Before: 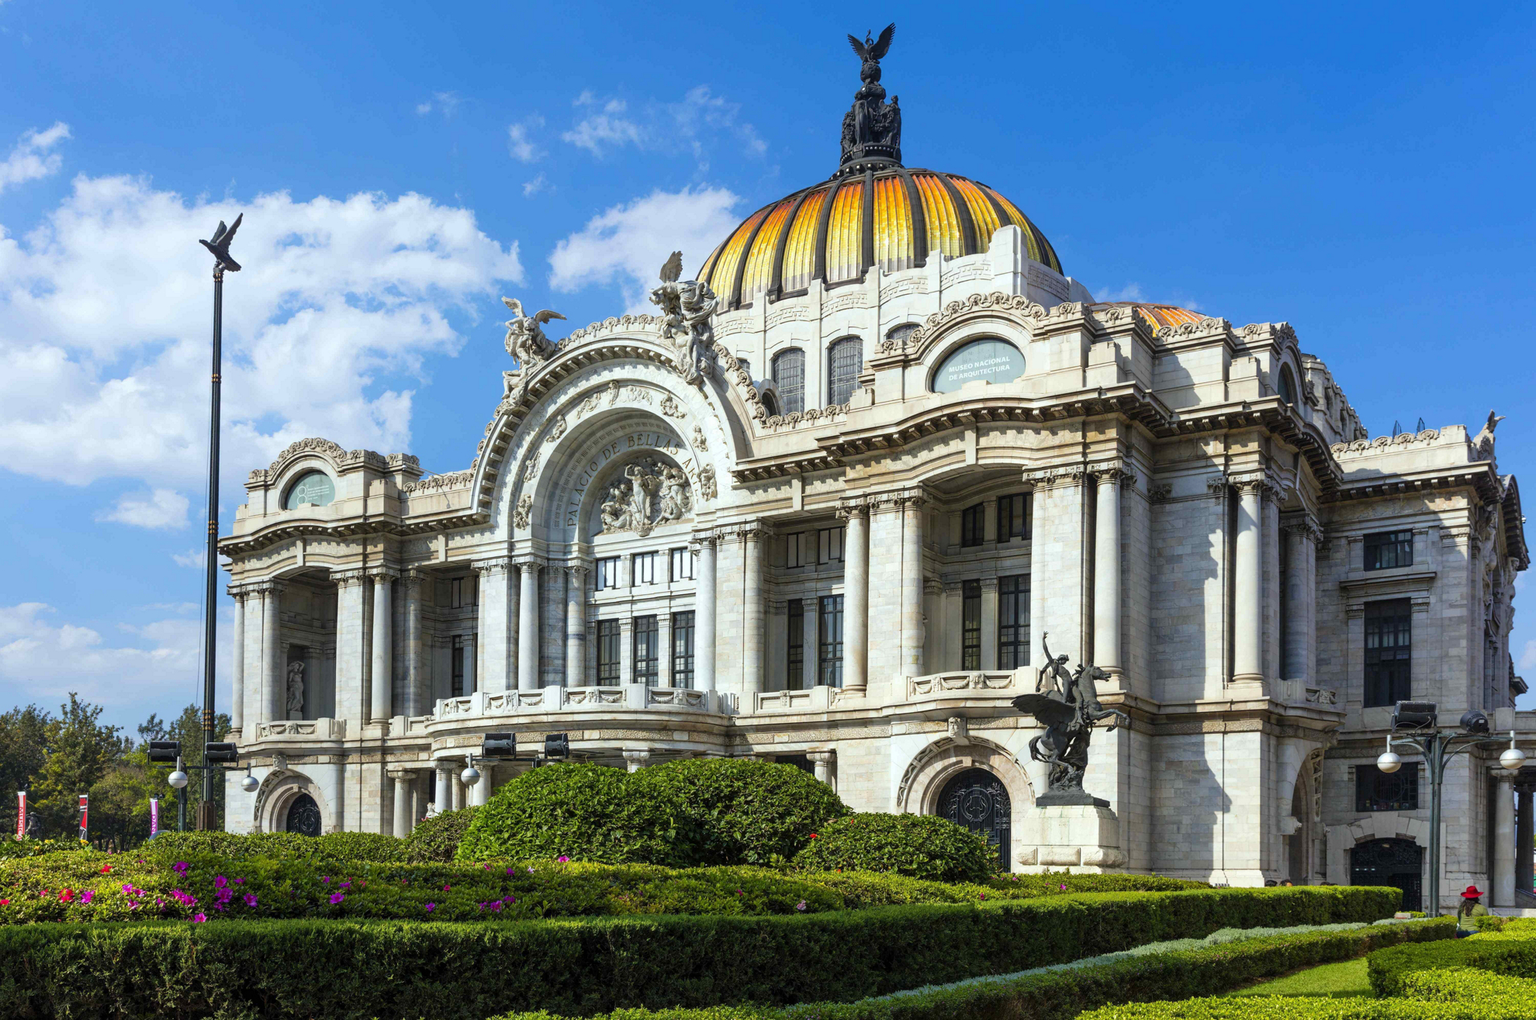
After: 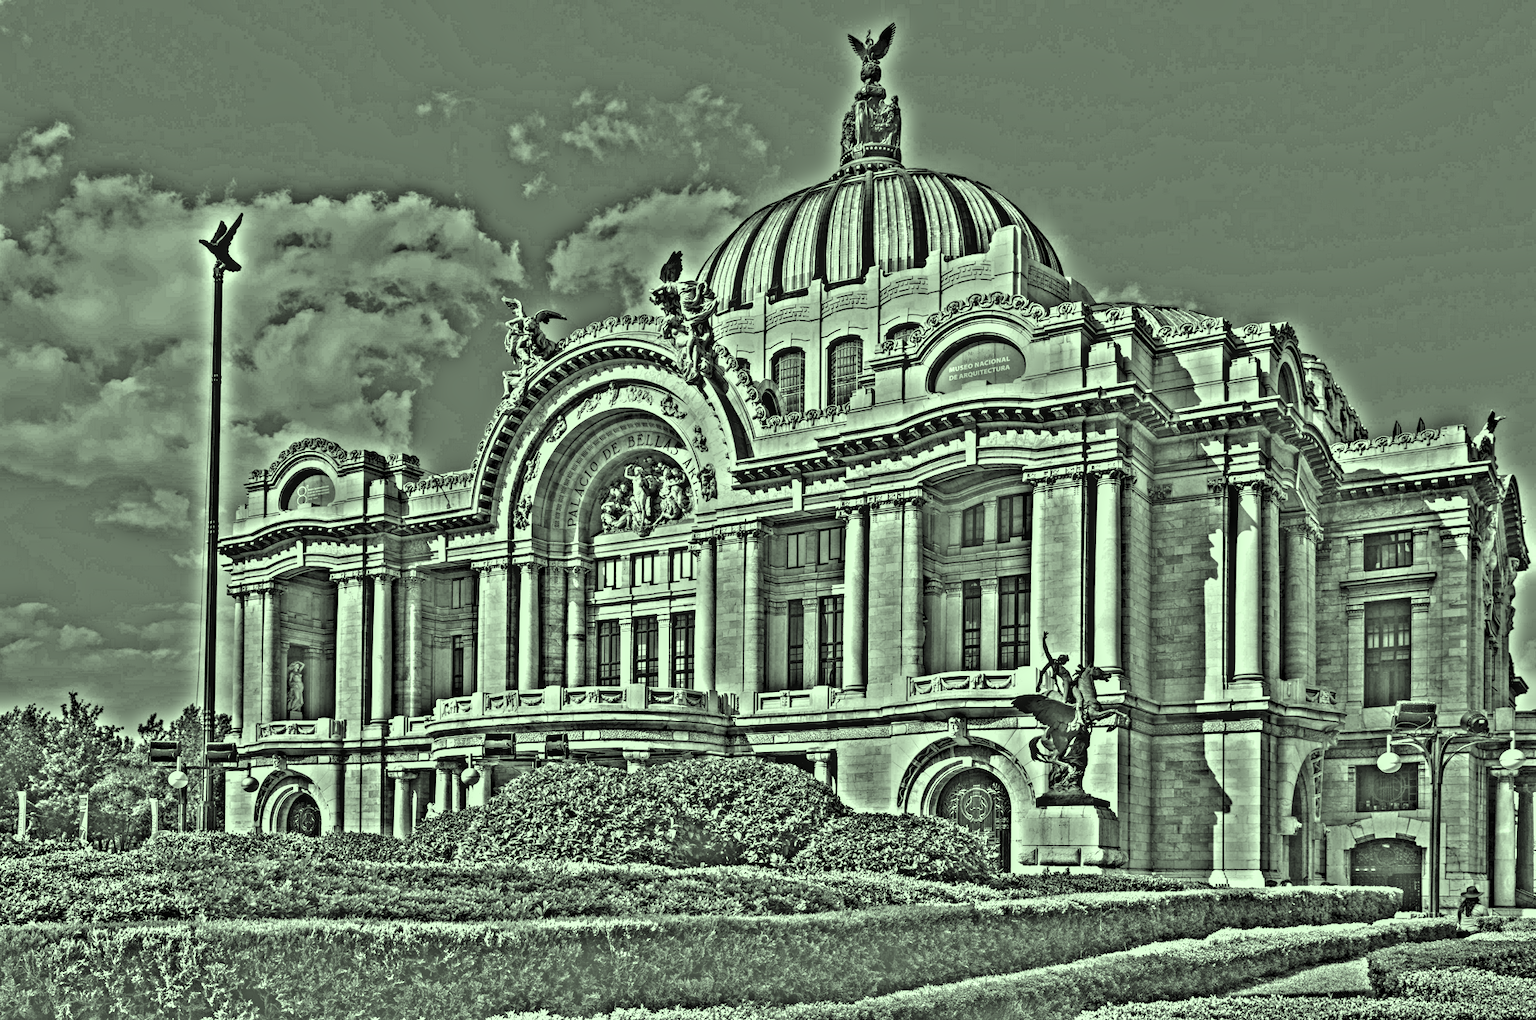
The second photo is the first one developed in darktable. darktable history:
highpass: on, module defaults
local contrast: on, module defaults
exposure: exposure 0.485 EV, compensate highlight preservation false
color correction: highlights a* -10.77, highlights b* 9.8, saturation 1.72
